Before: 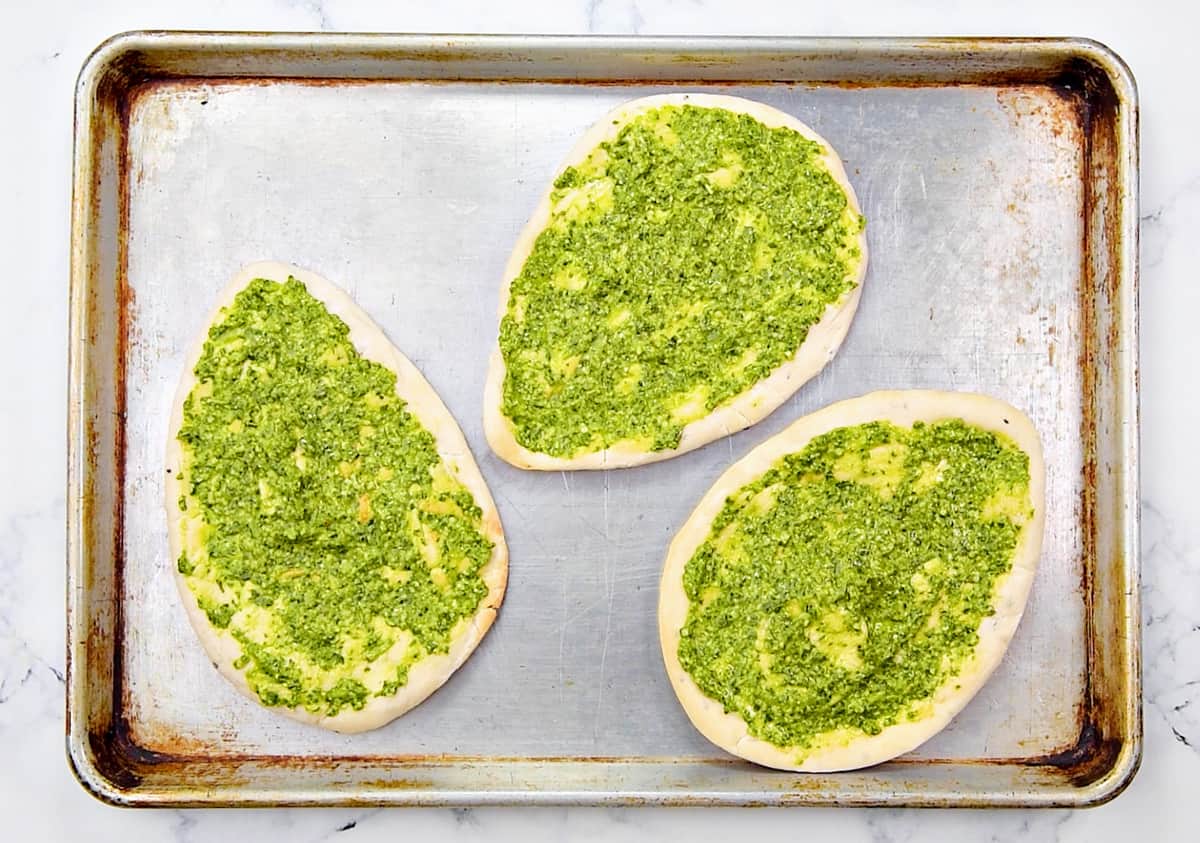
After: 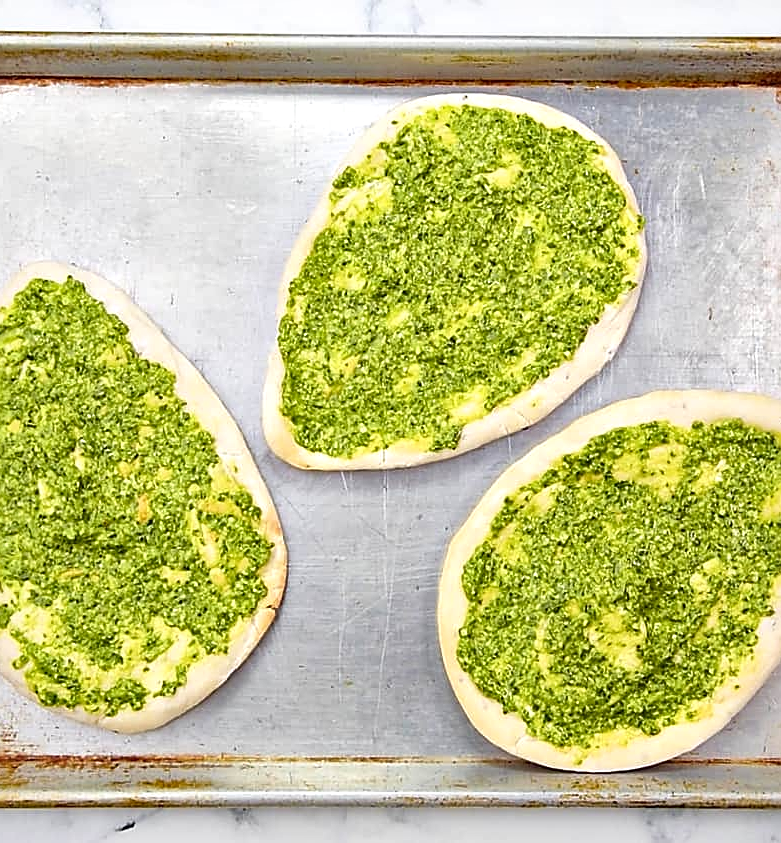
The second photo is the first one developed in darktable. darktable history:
crop and rotate: left 18.451%, right 16.405%
sharpen: on, module defaults
local contrast: mode bilateral grid, contrast 21, coarseness 51, detail 150%, midtone range 0.2
